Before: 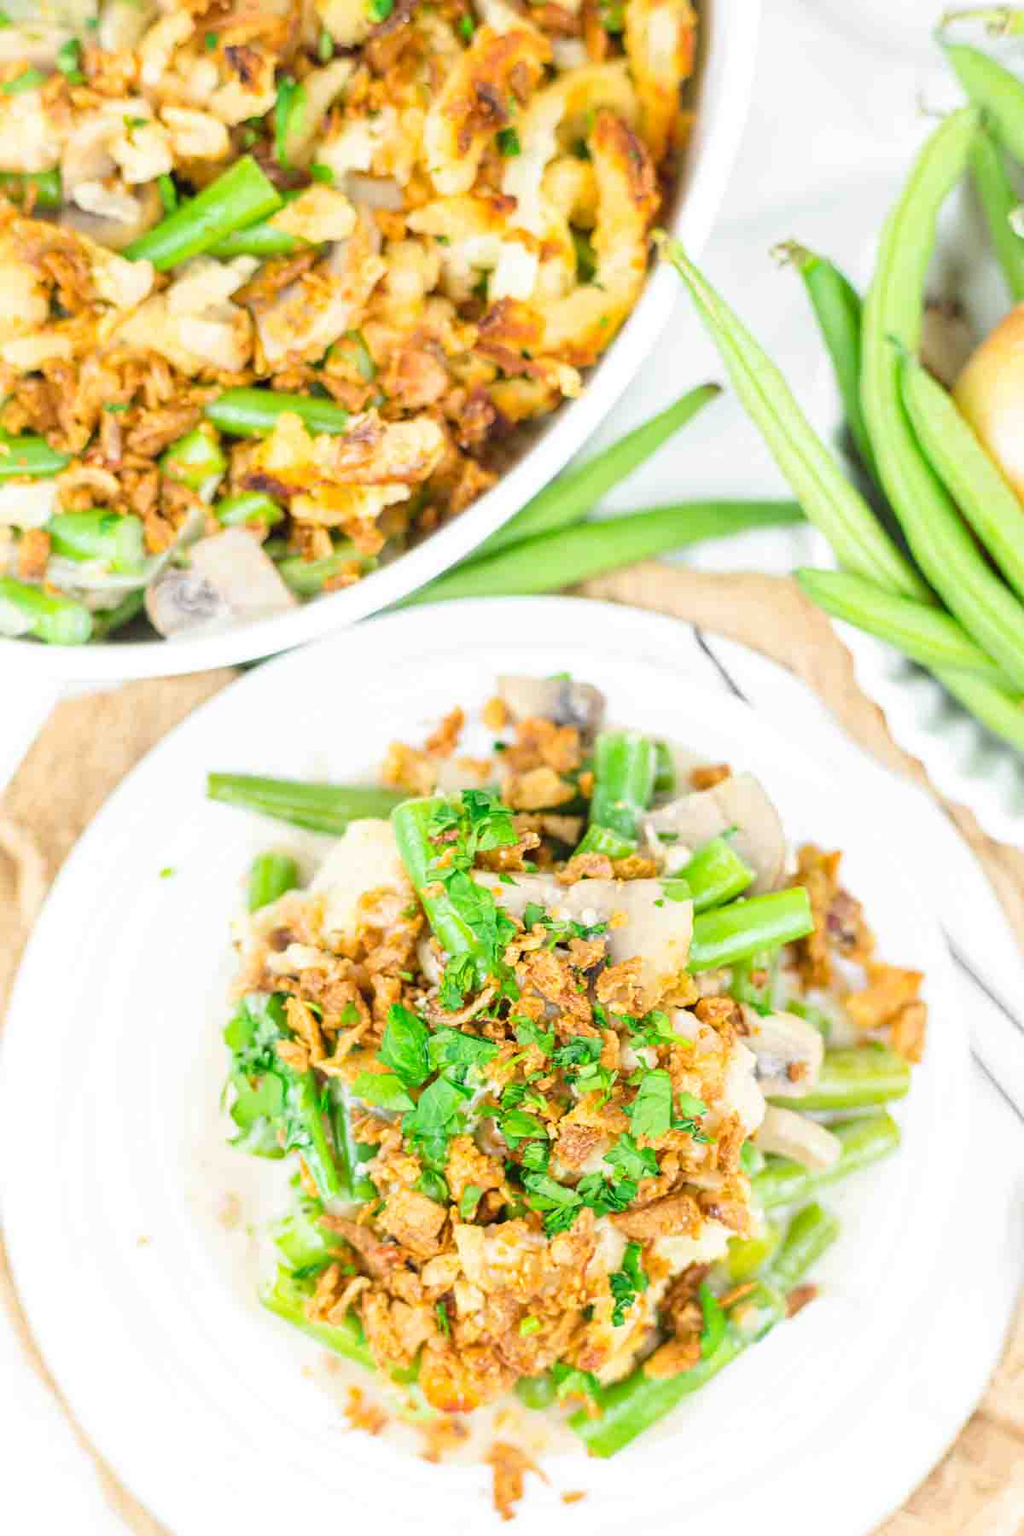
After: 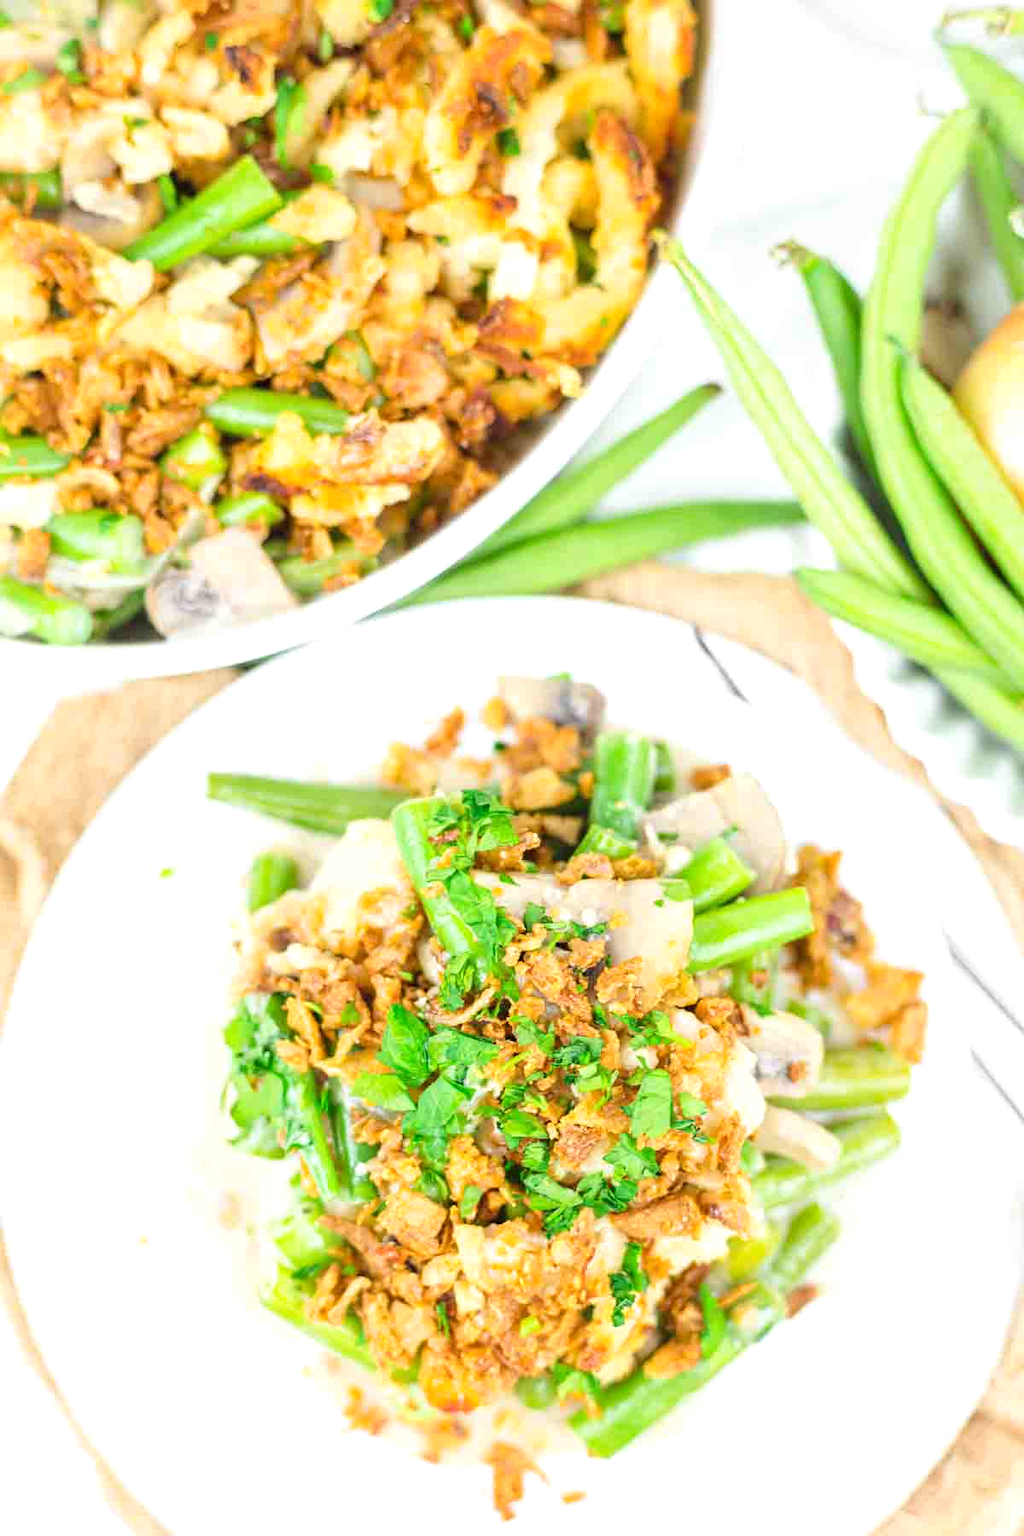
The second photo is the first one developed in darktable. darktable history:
exposure: exposure 0.167 EV, compensate exposure bias true, compensate highlight preservation false
